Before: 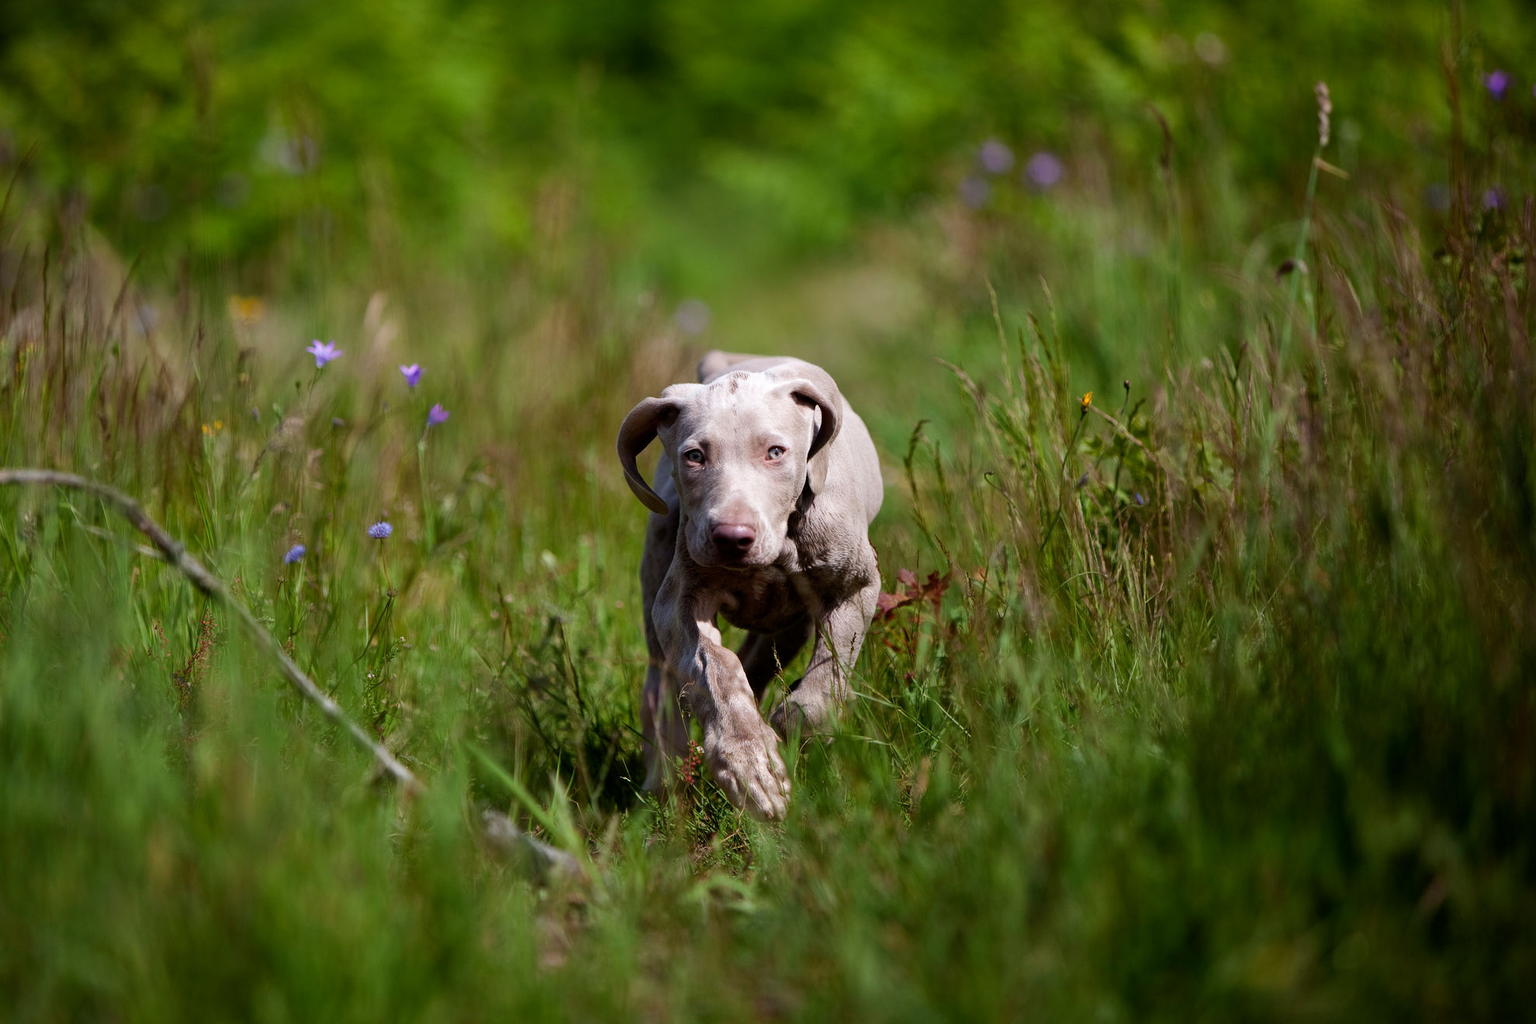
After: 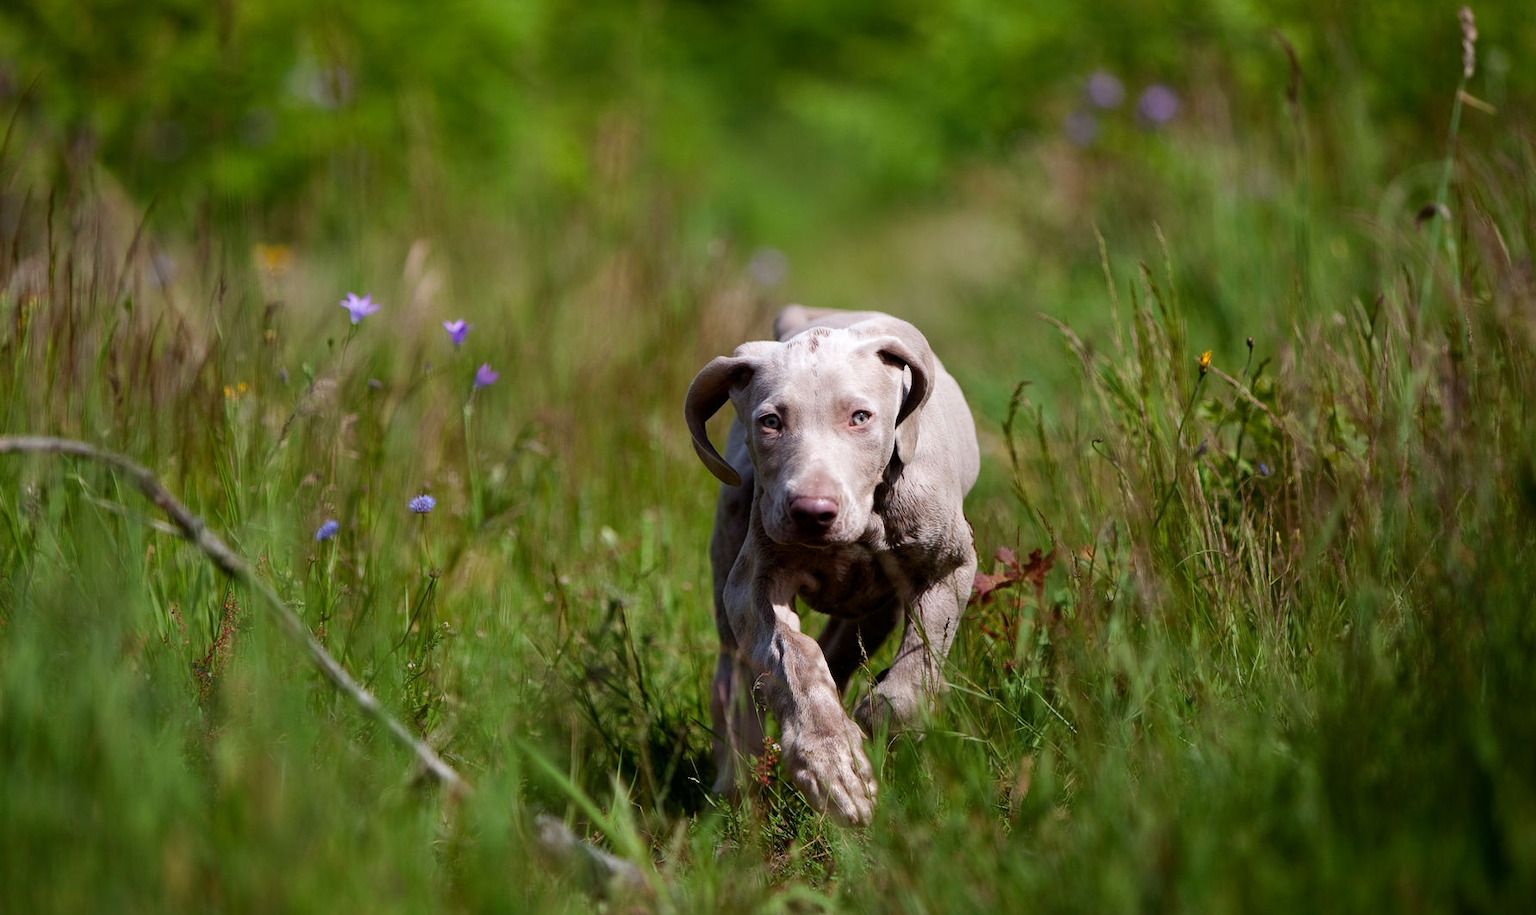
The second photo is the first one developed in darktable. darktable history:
crop: top 7.472%, right 9.837%, bottom 11.903%
